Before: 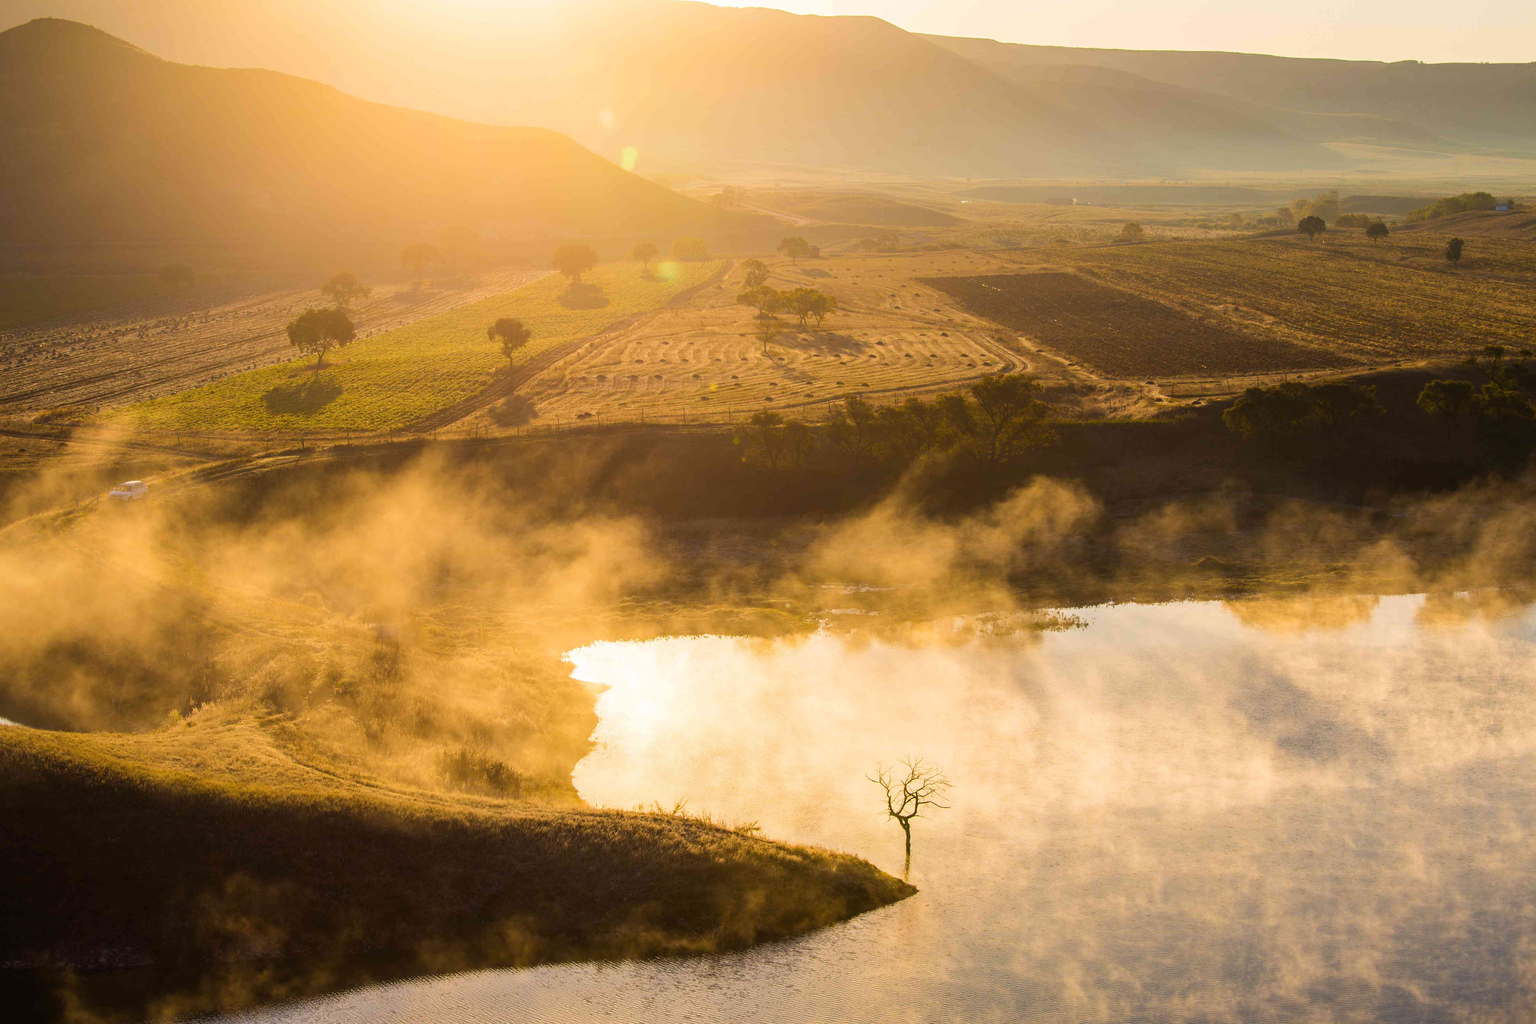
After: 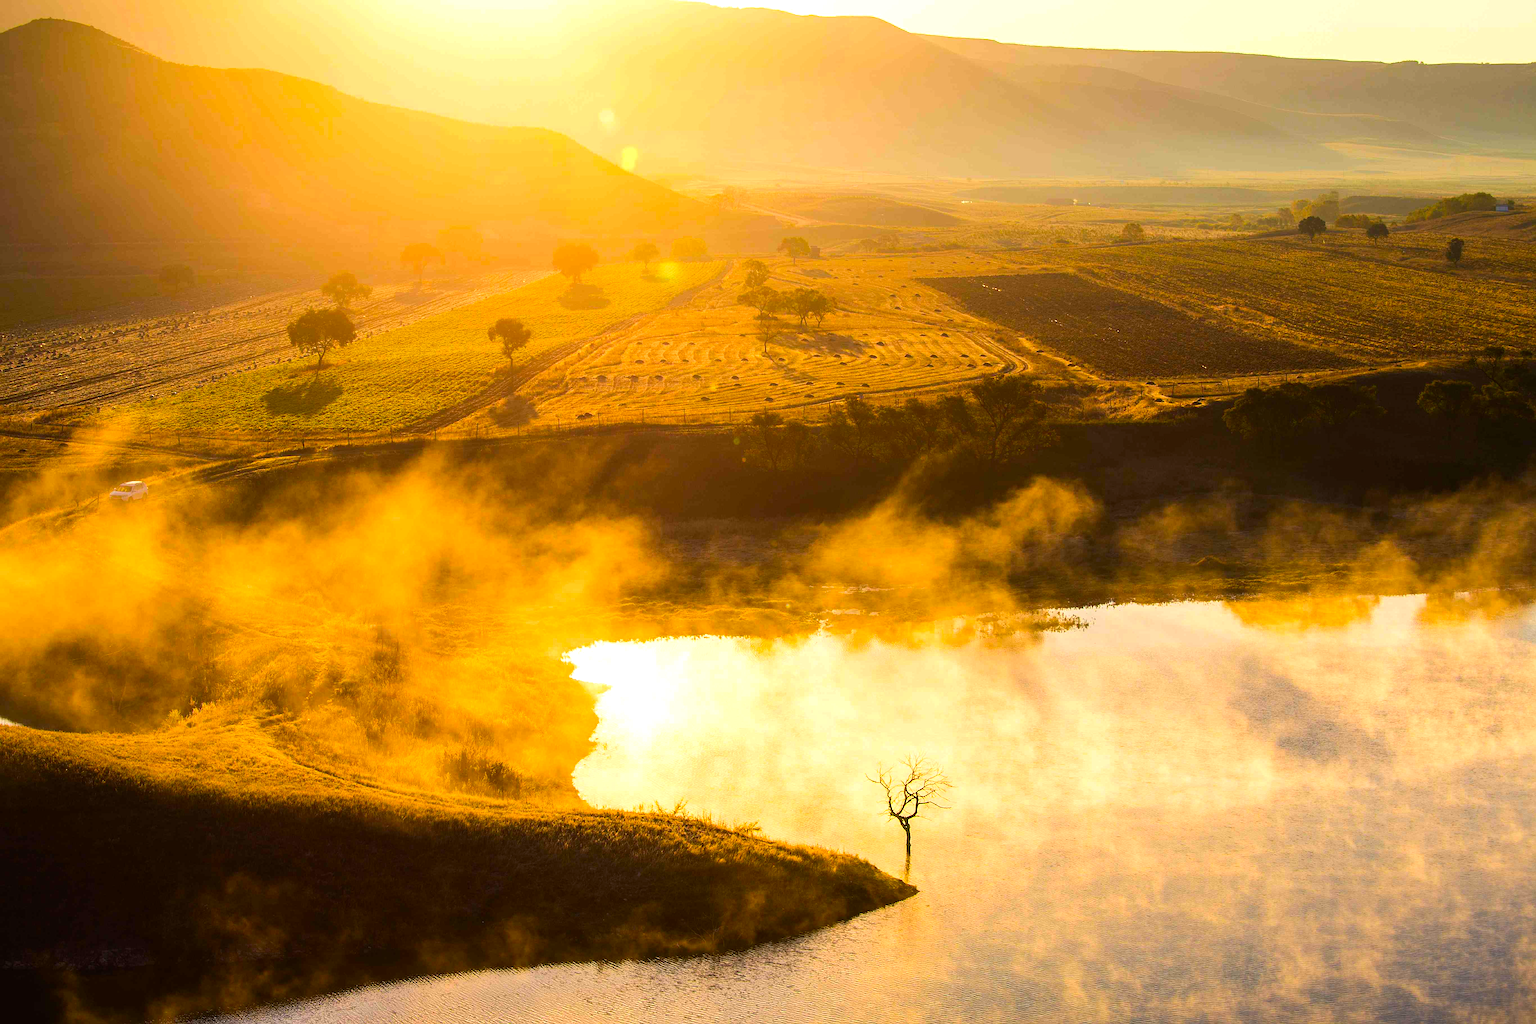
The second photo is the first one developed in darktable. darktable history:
tone equalizer: -8 EV -0.417 EV, -7 EV -0.389 EV, -6 EV -0.333 EV, -5 EV -0.222 EV, -3 EV 0.222 EV, -2 EV 0.333 EV, -1 EV 0.389 EV, +0 EV 0.417 EV, edges refinement/feathering 500, mask exposure compensation -1.57 EV, preserve details no
contrast brightness saturation: saturation 0.5
sharpen: on, module defaults
